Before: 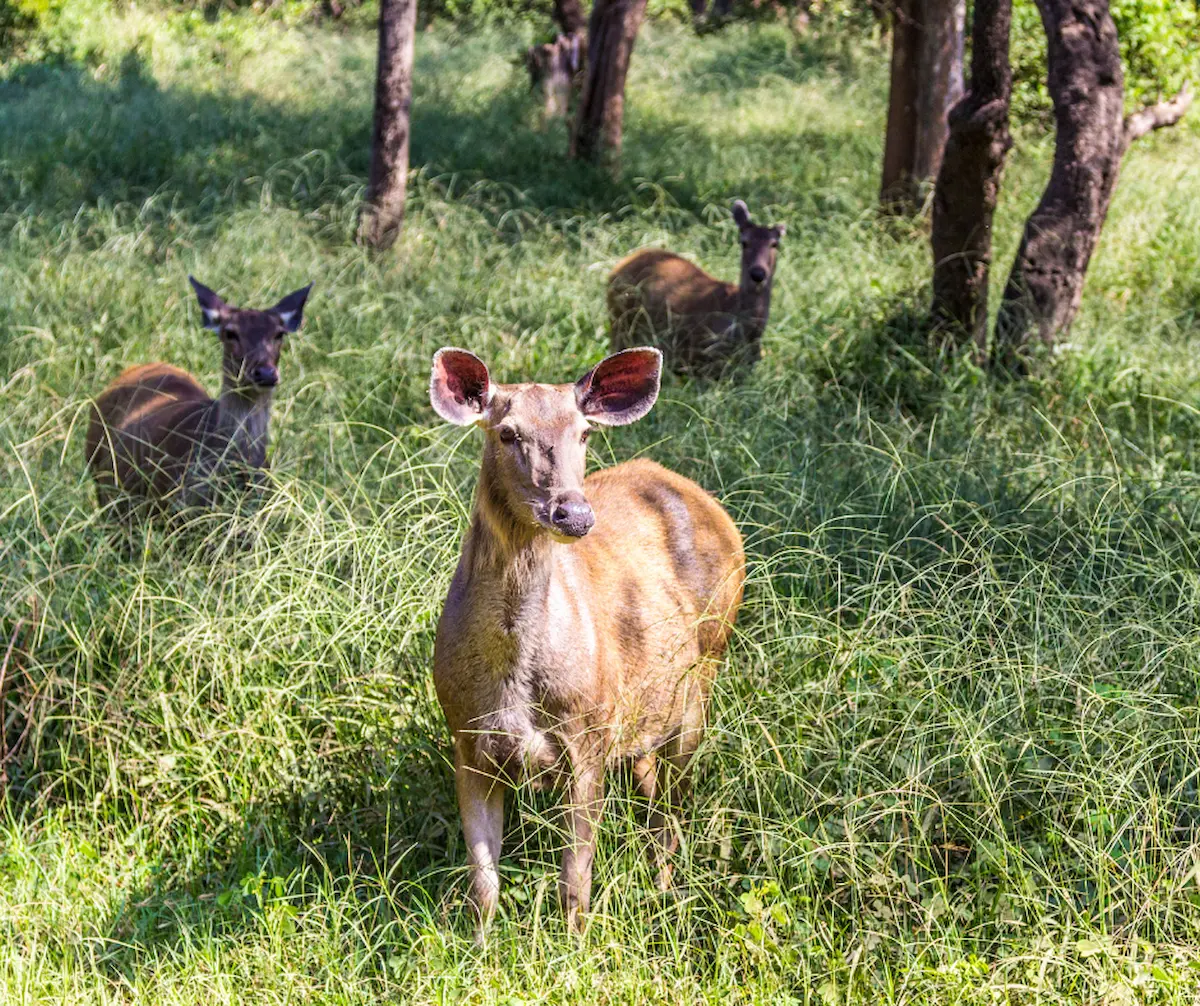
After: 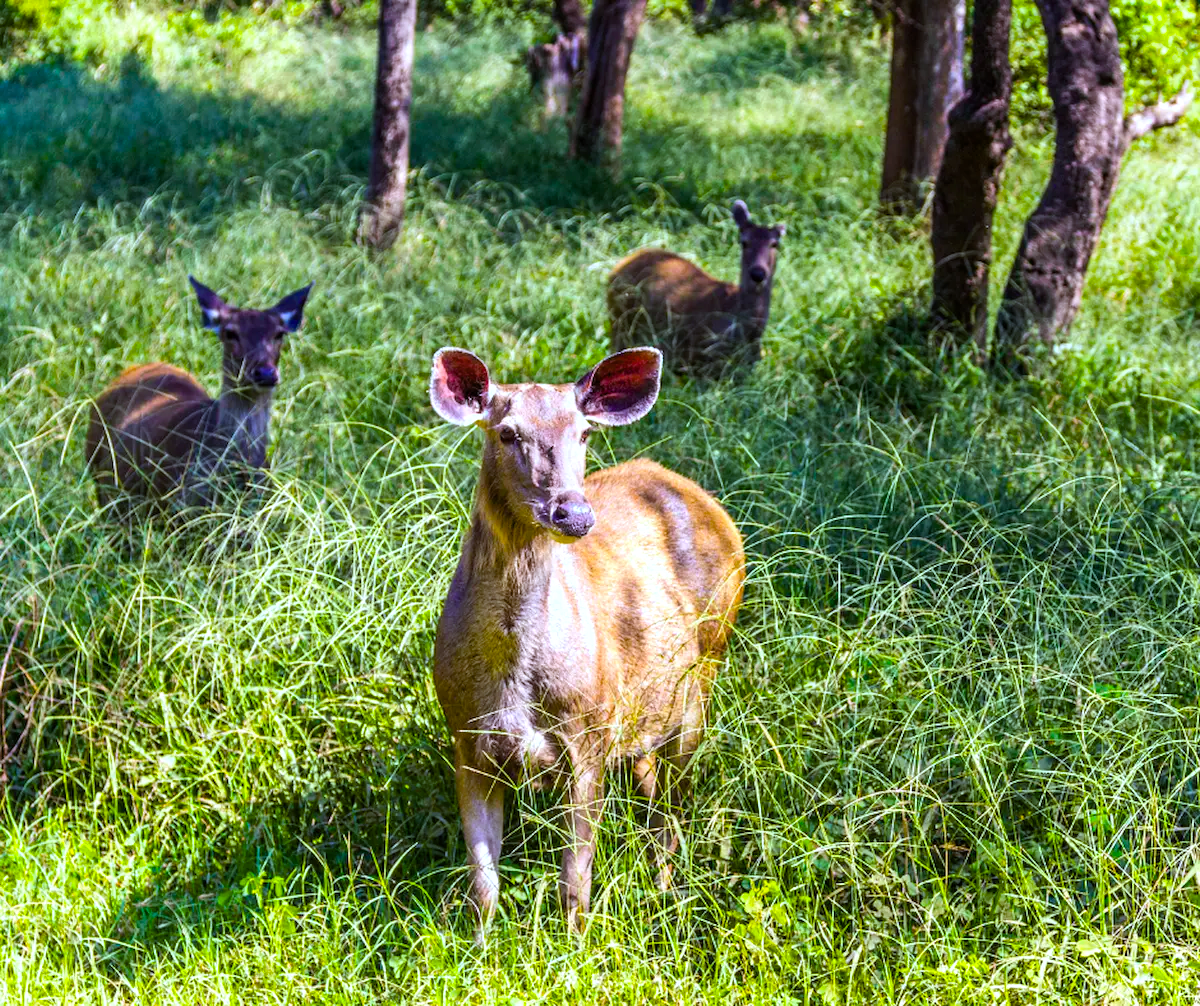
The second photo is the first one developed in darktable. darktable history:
color balance rgb: linear chroma grading › global chroma 50%, perceptual saturation grading › global saturation 2.34%, global vibrance 6.64%, contrast 12.71%, saturation formula JzAzBz (2021)
white balance: red 0.924, blue 1.095
